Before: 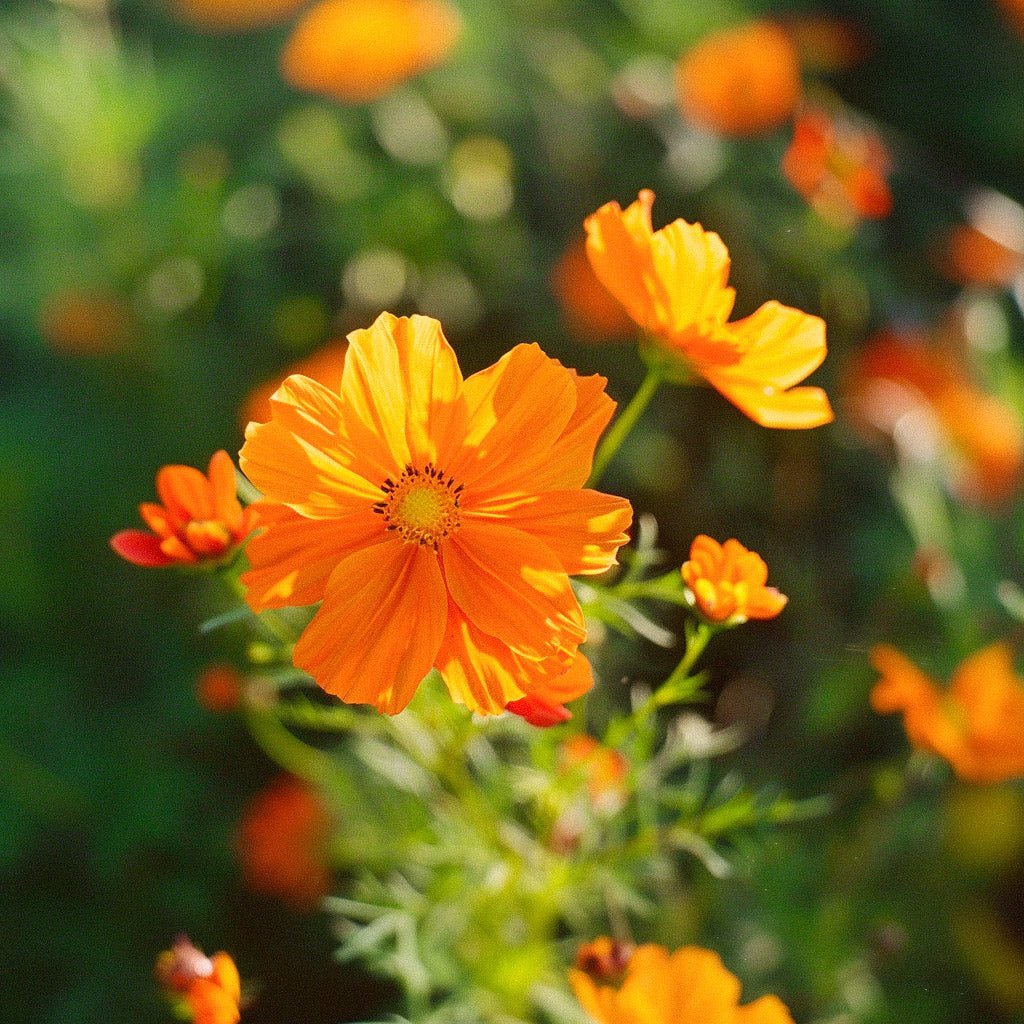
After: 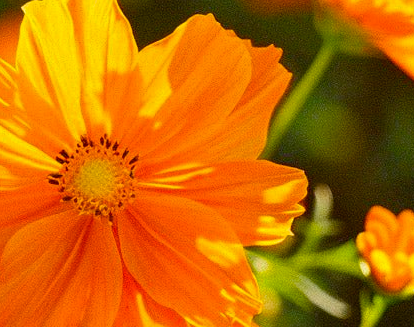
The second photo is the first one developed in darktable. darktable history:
crop: left 31.751%, top 32.172%, right 27.8%, bottom 35.83%
color balance rgb: linear chroma grading › global chroma 10%, perceptual saturation grading › global saturation 30%, global vibrance 10%
